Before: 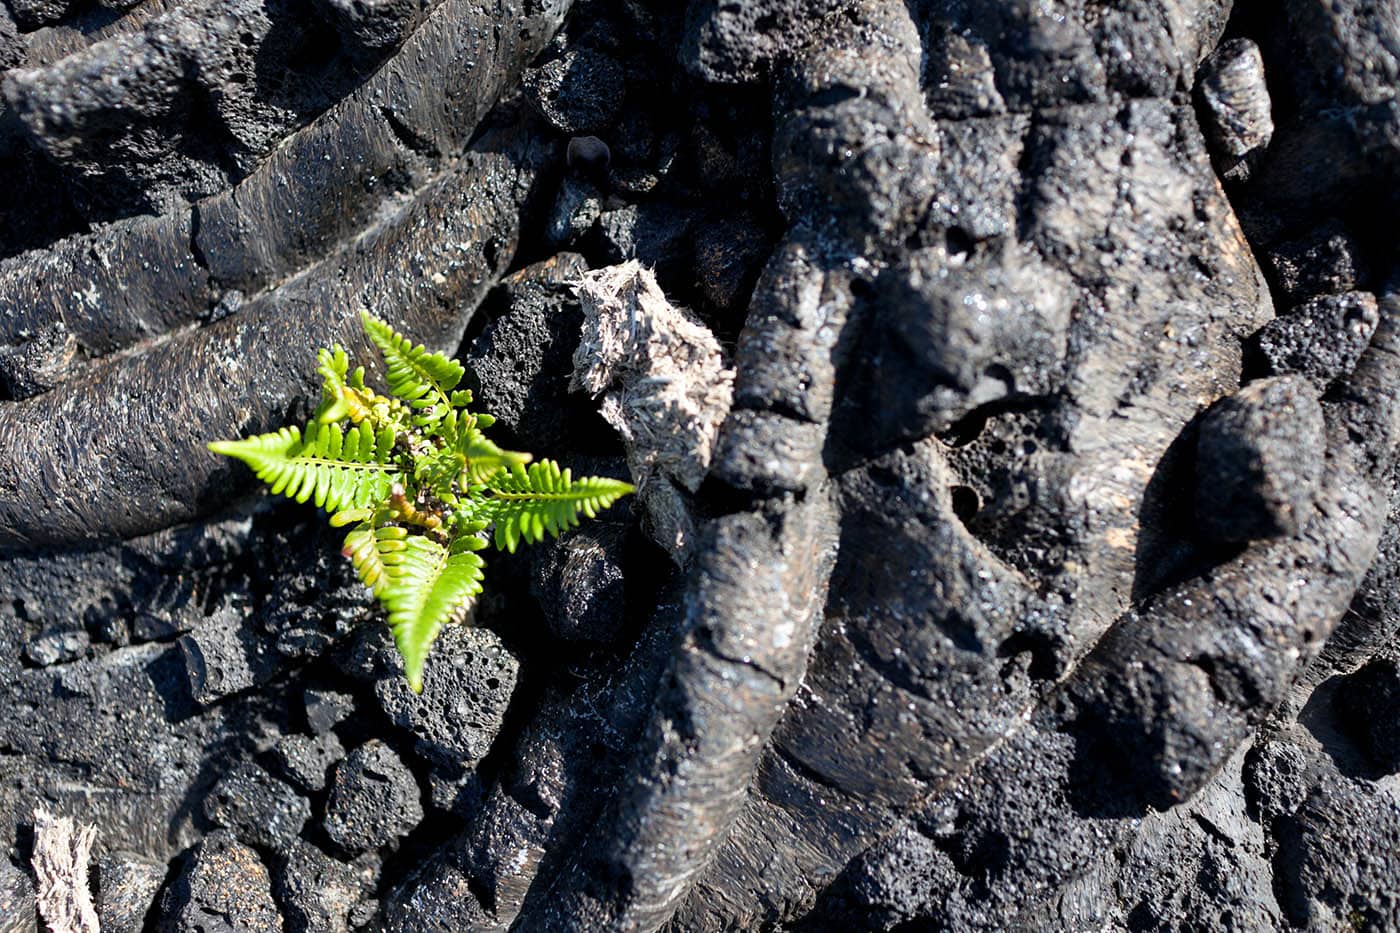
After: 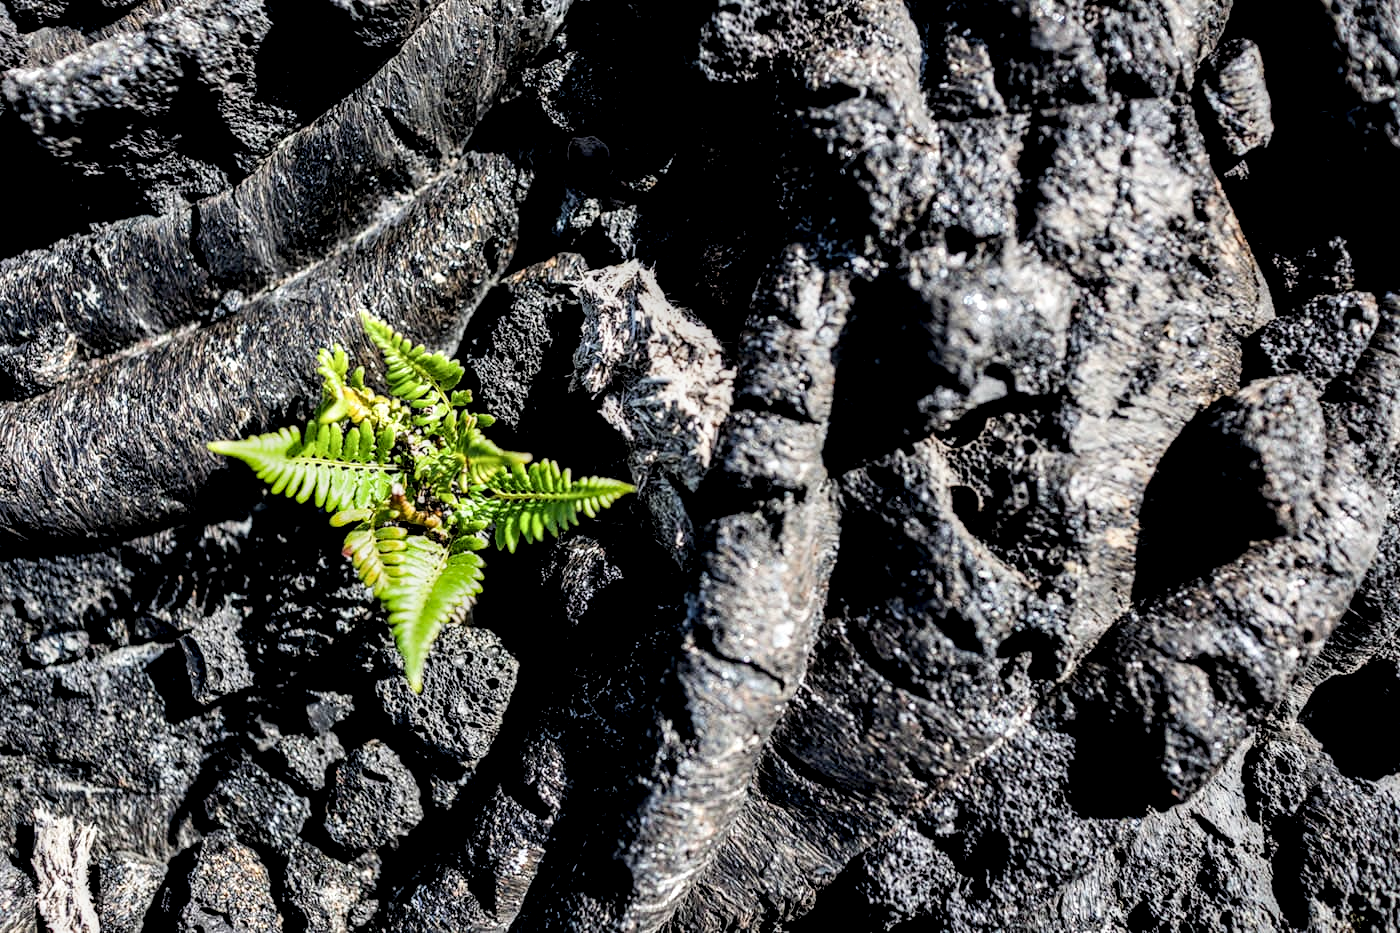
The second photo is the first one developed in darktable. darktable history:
filmic rgb: black relative exposure -5.12 EV, white relative exposure 3.99 EV, threshold 5.99 EV, hardness 2.9, contrast 1.193, highlights saturation mix -31.01%, enable highlight reconstruction true
local contrast: highlights 19%, detail 186%
